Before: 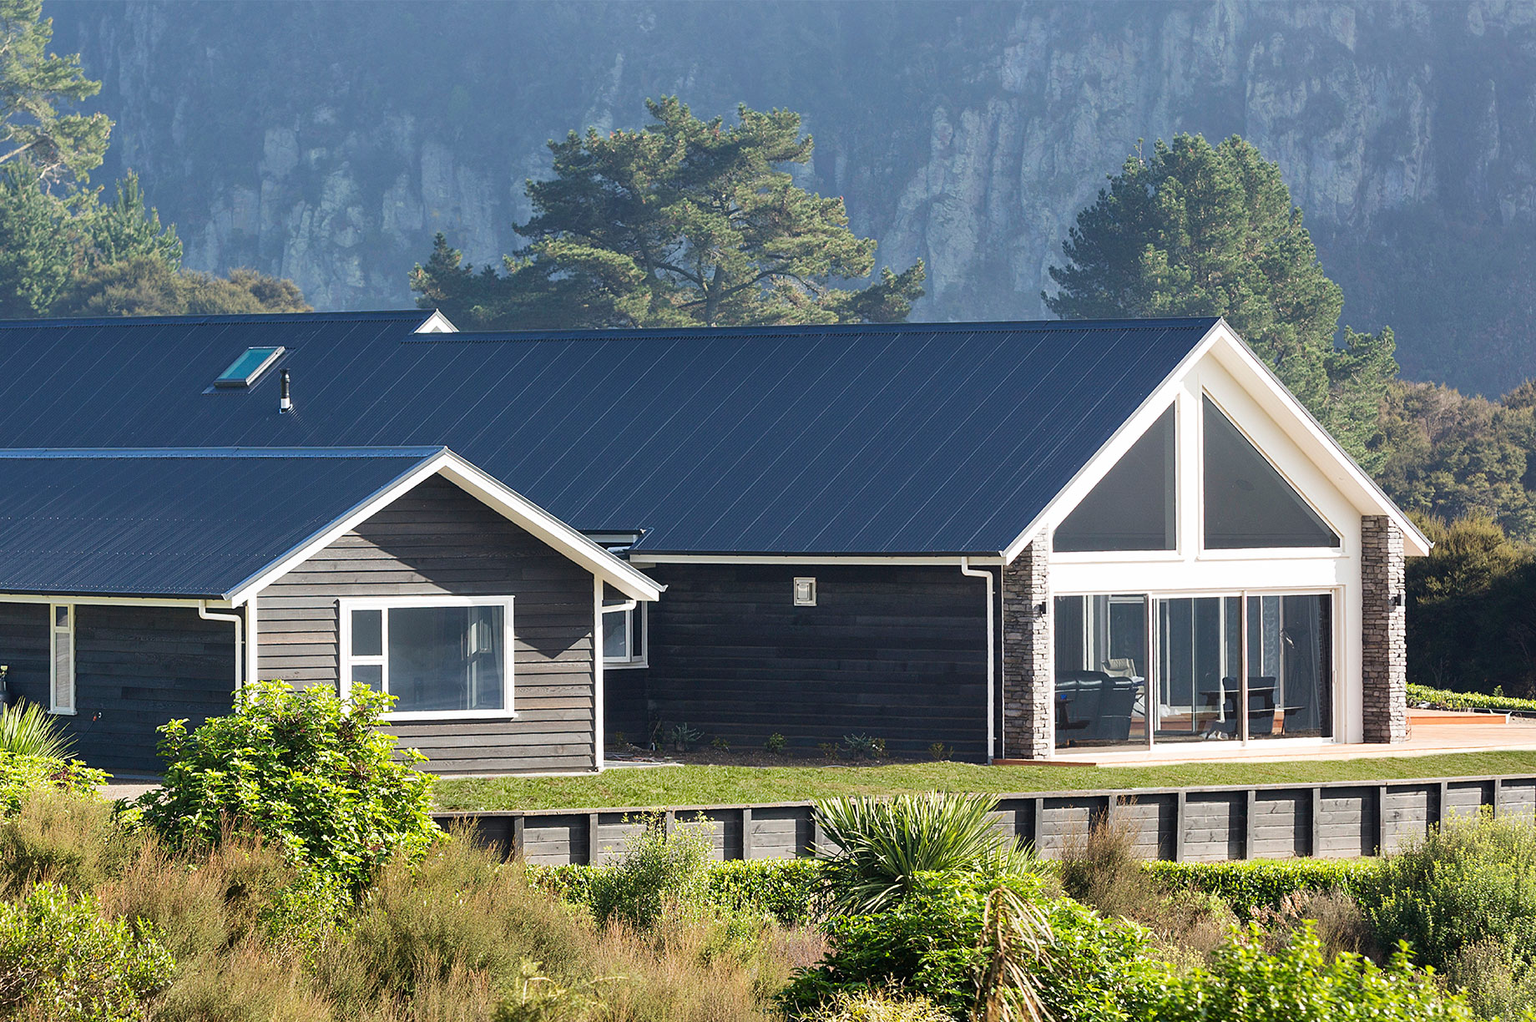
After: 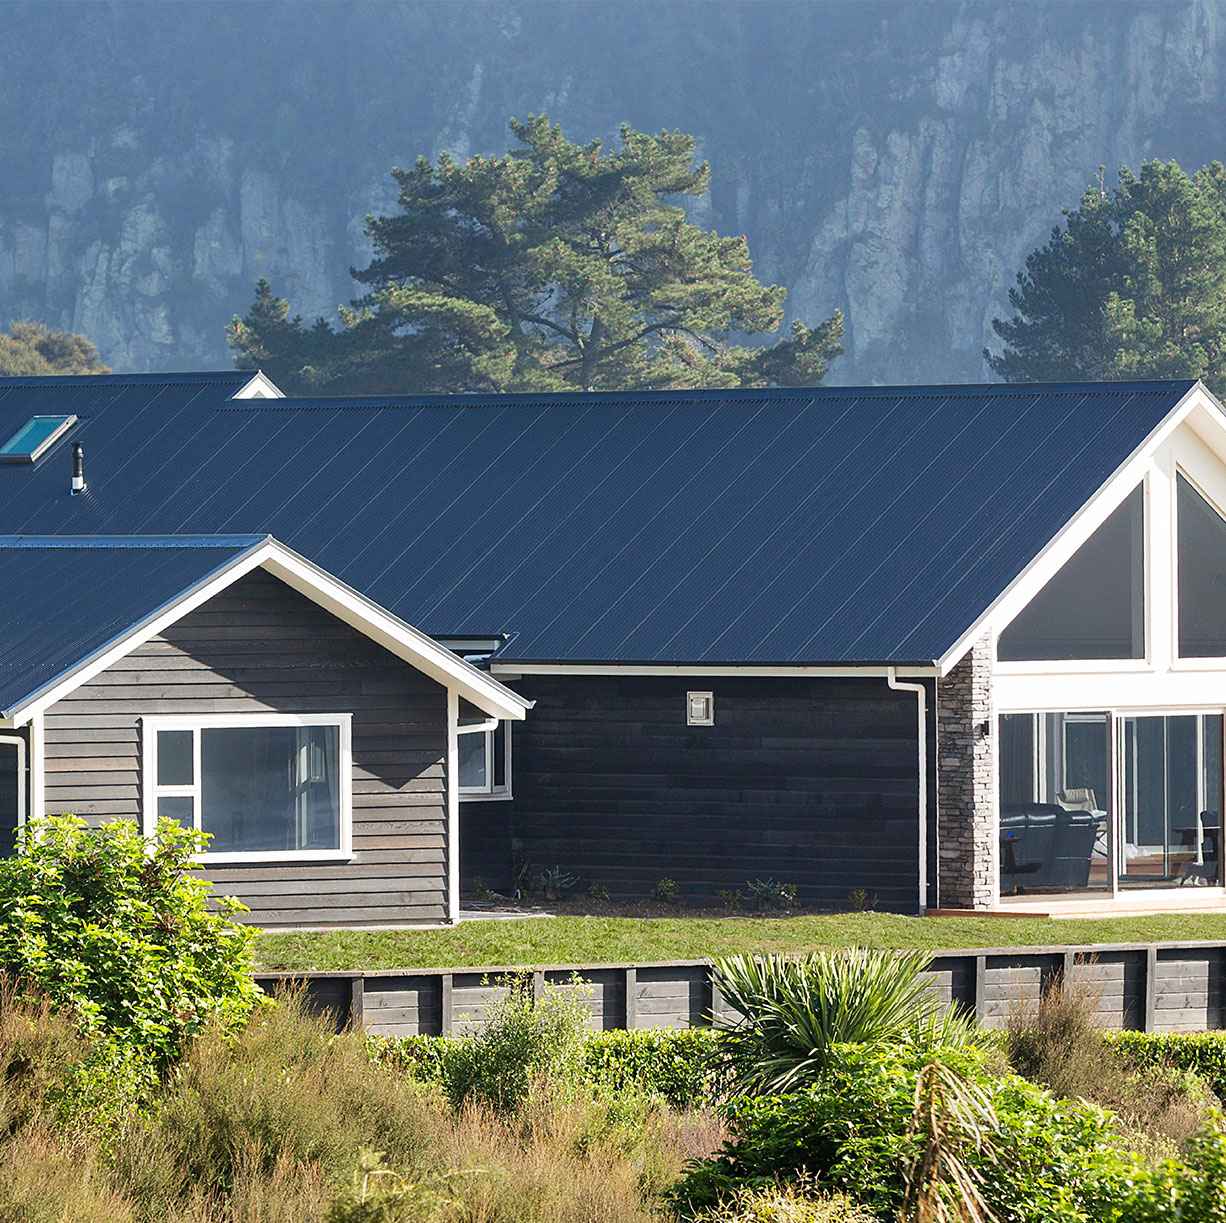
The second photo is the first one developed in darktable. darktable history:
crop and rotate: left 14.392%, right 18.957%
